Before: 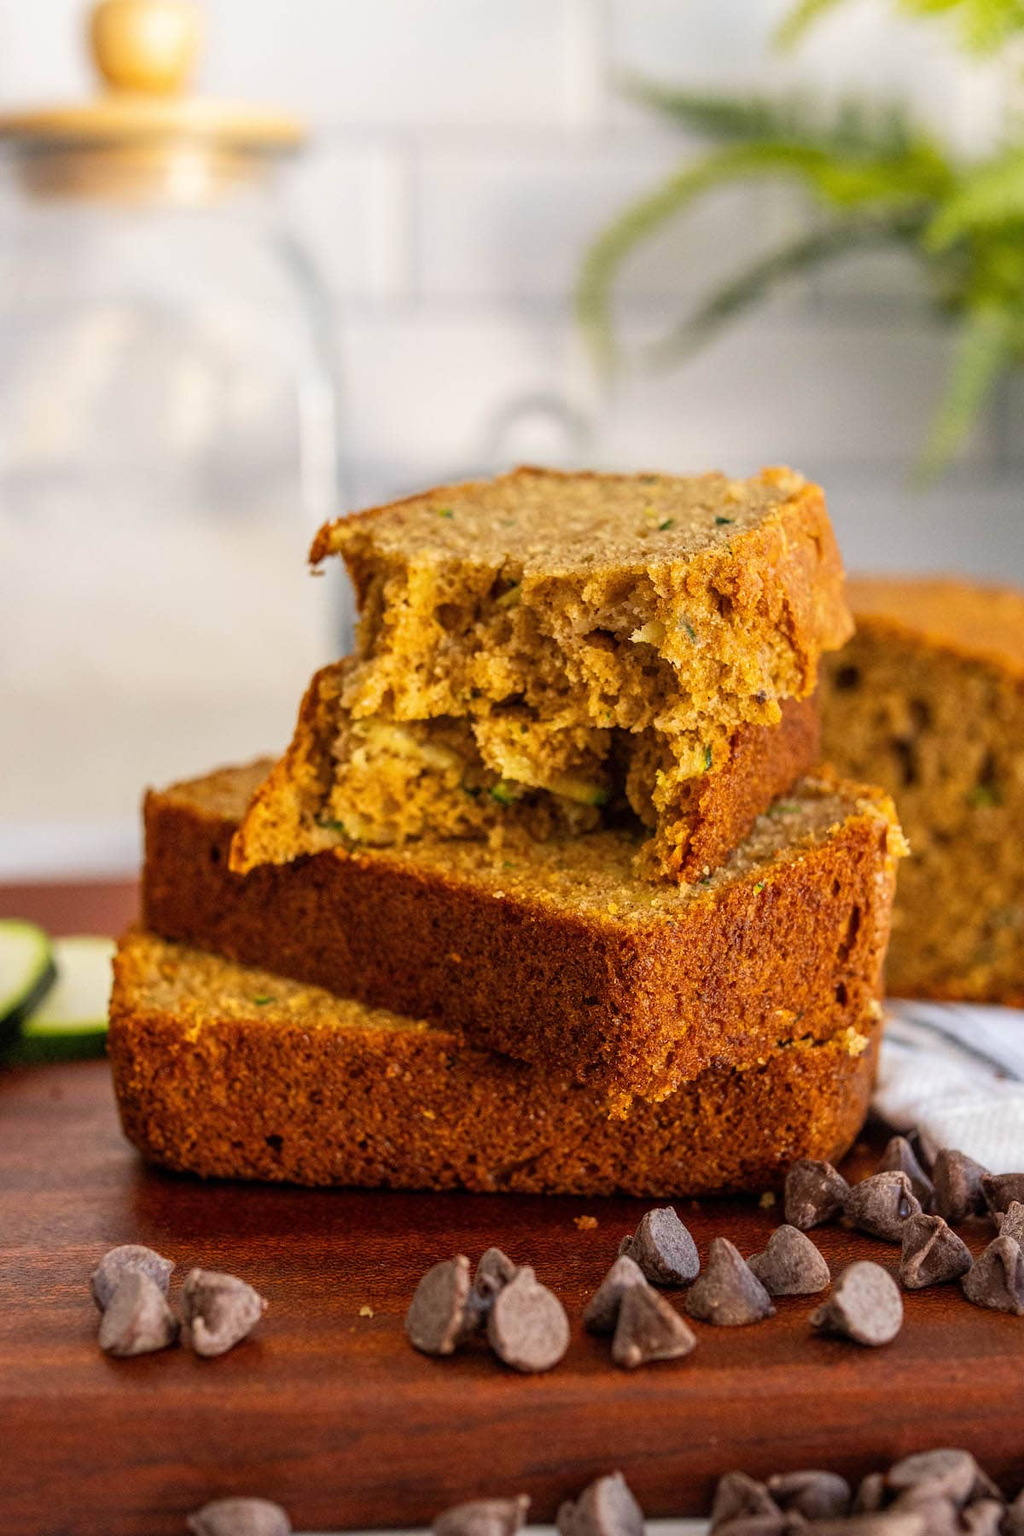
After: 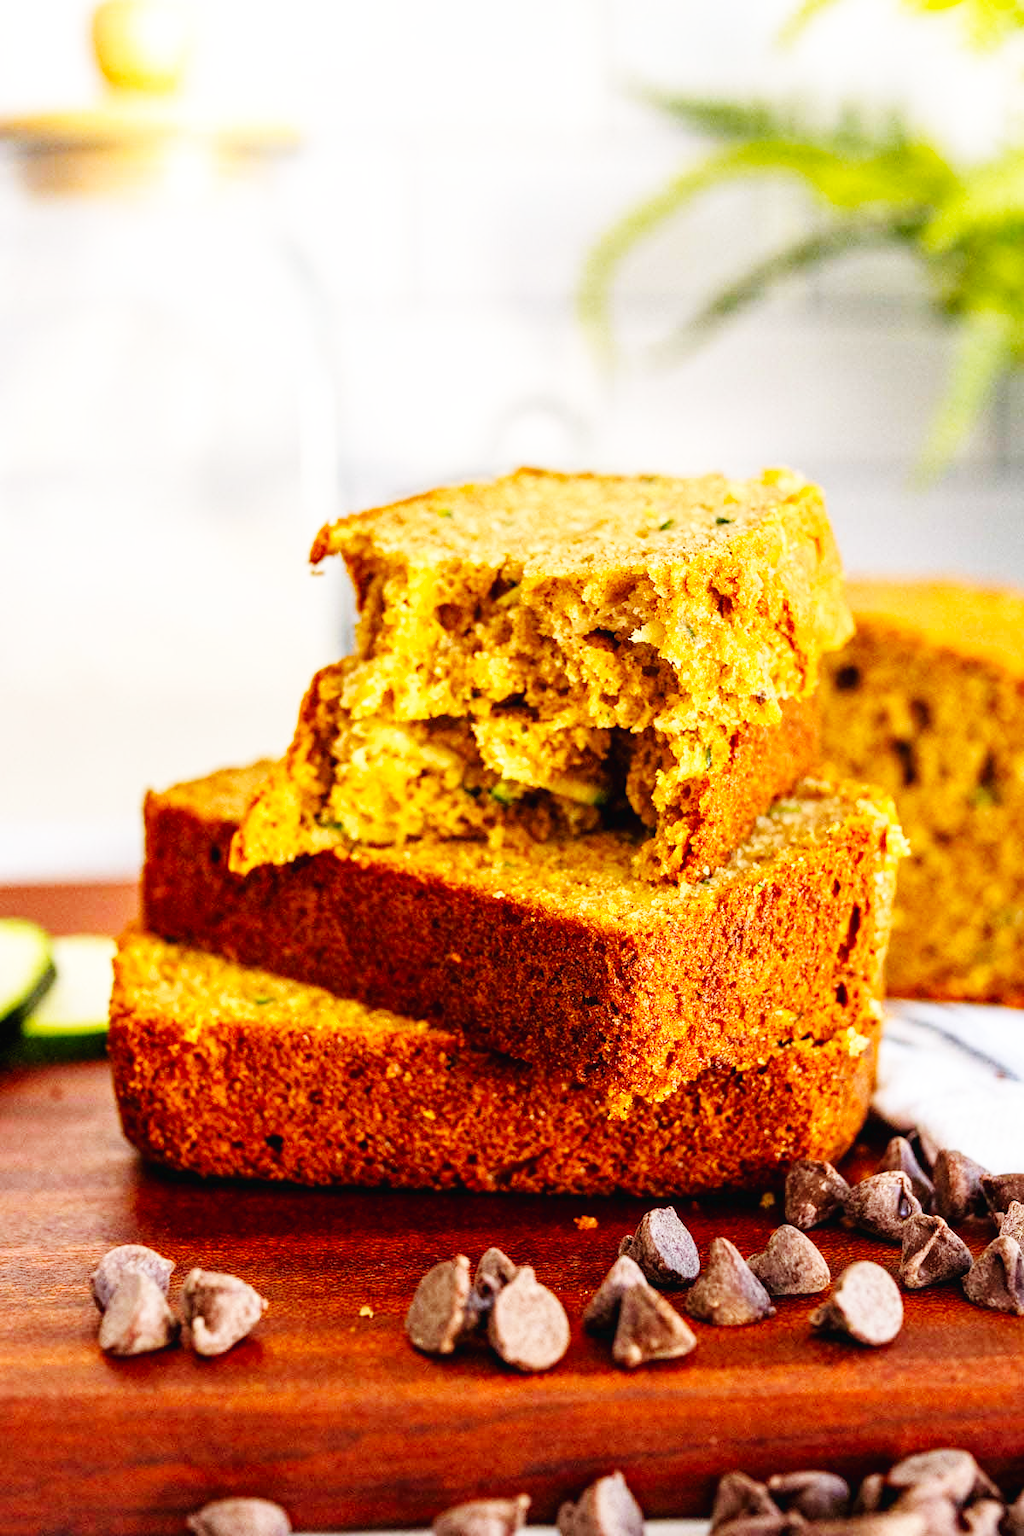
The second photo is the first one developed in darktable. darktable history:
base curve: curves: ch0 [(0, 0.003) (0.001, 0.002) (0.006, 0.004) (0.02, 0.022) (0.048, 0.086) (0.094, 0.234) (0.162, 0.431) (0.258, 0.629) (0.385, 0.8) (0.548, 0.918) (0.751, 0.988) (1, 1)], preserve colors none
haze removal: compatibility mode true, adaptive false
